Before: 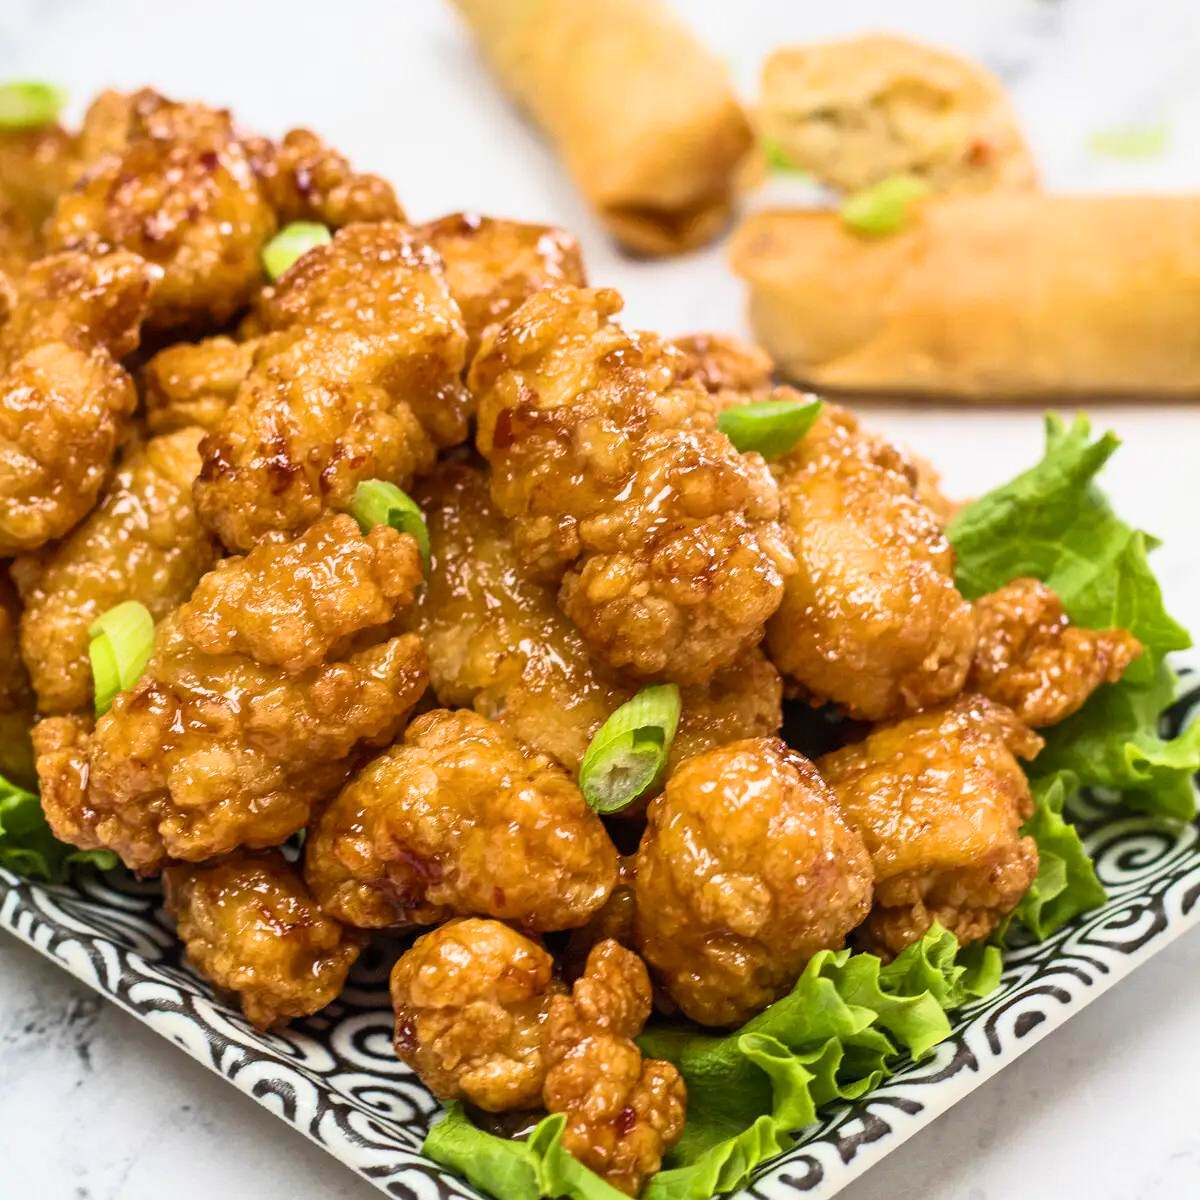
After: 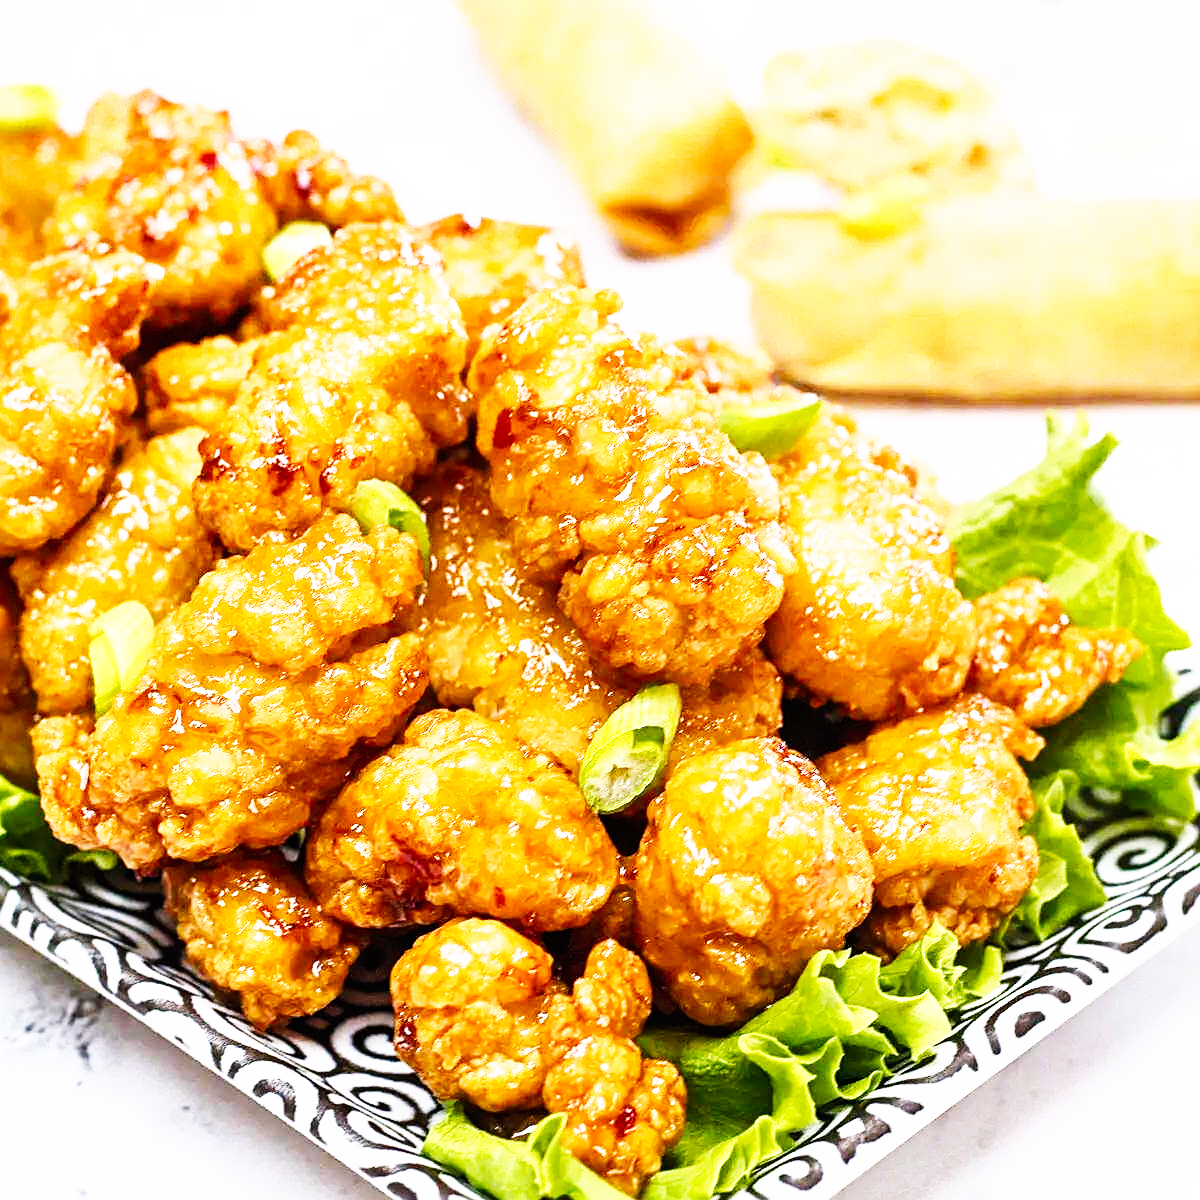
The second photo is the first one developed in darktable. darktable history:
base curve: curves: ch0 [(0, 0) (0.007, 0.004) (0.027, 0.03) (0.046, 0.07) (0.207, 0.54) (0.442, 0.872) (0.673, 0.972) (1, 1)], preserve colors none
white balance: red 1.004, blue 1.096
sharpen: on, module defaults
